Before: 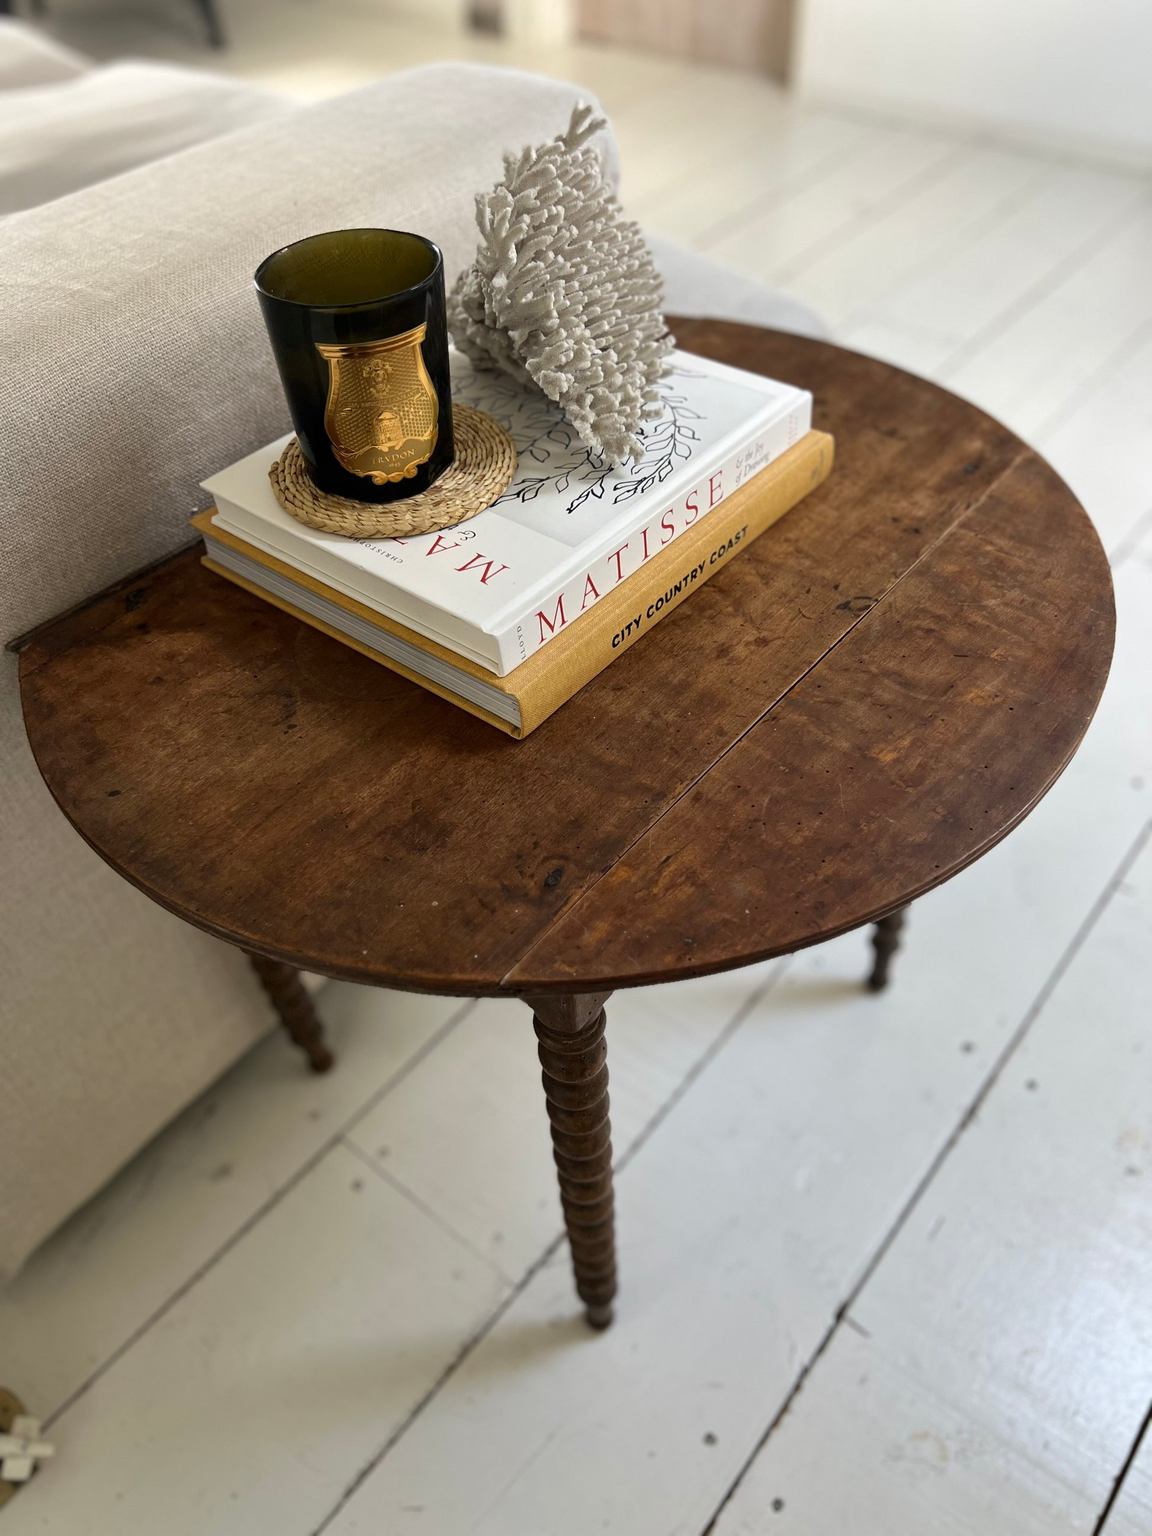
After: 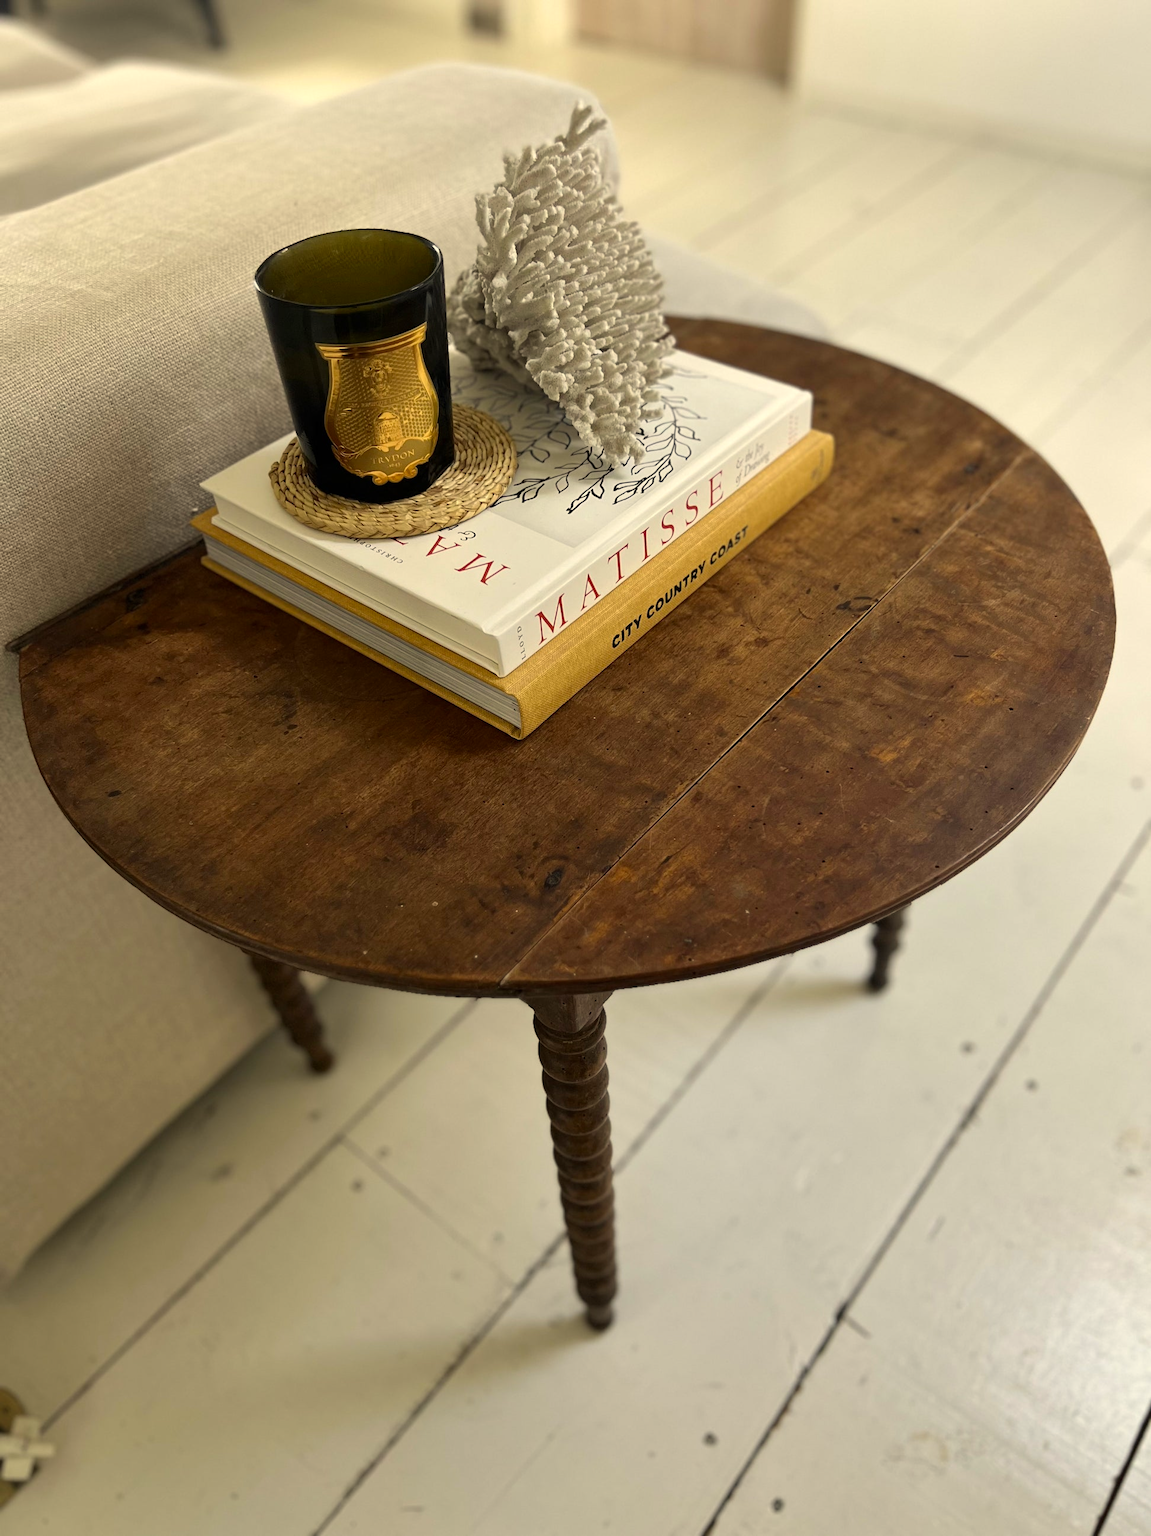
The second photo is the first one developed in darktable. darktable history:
color correction: highlights a* 1.39, highlights b* 17.83
